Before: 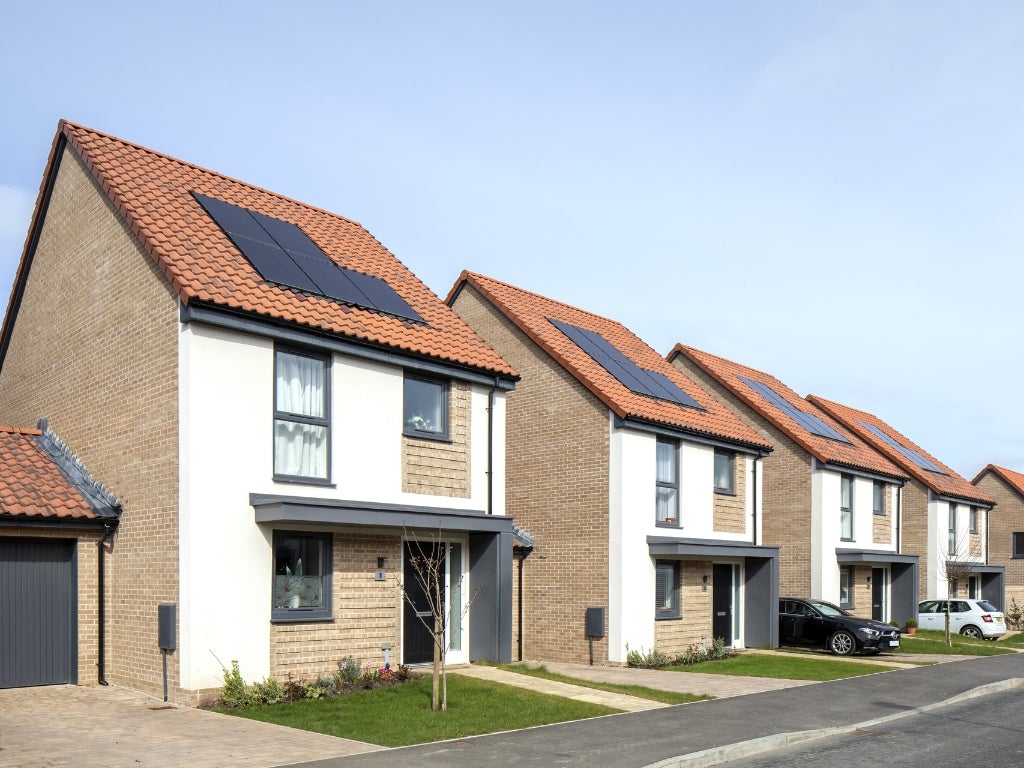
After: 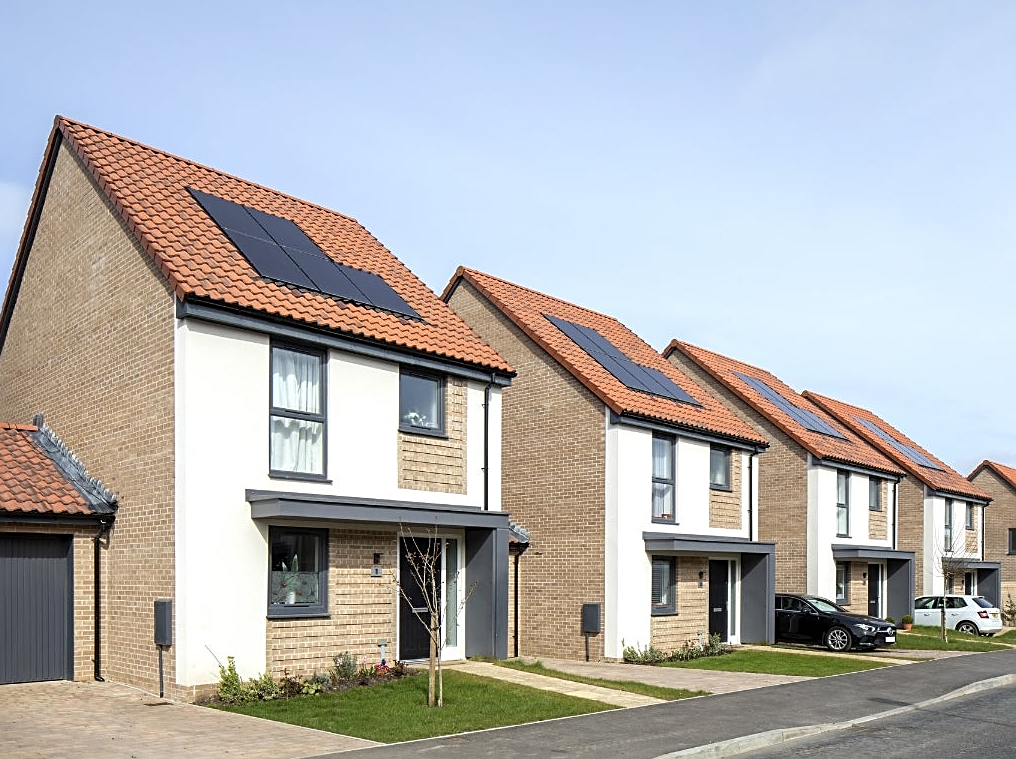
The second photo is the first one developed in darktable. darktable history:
sharpen: amount 0.559
crop: left 0.456%, top 0.611%, right 0.247%, bottom 0.459%
